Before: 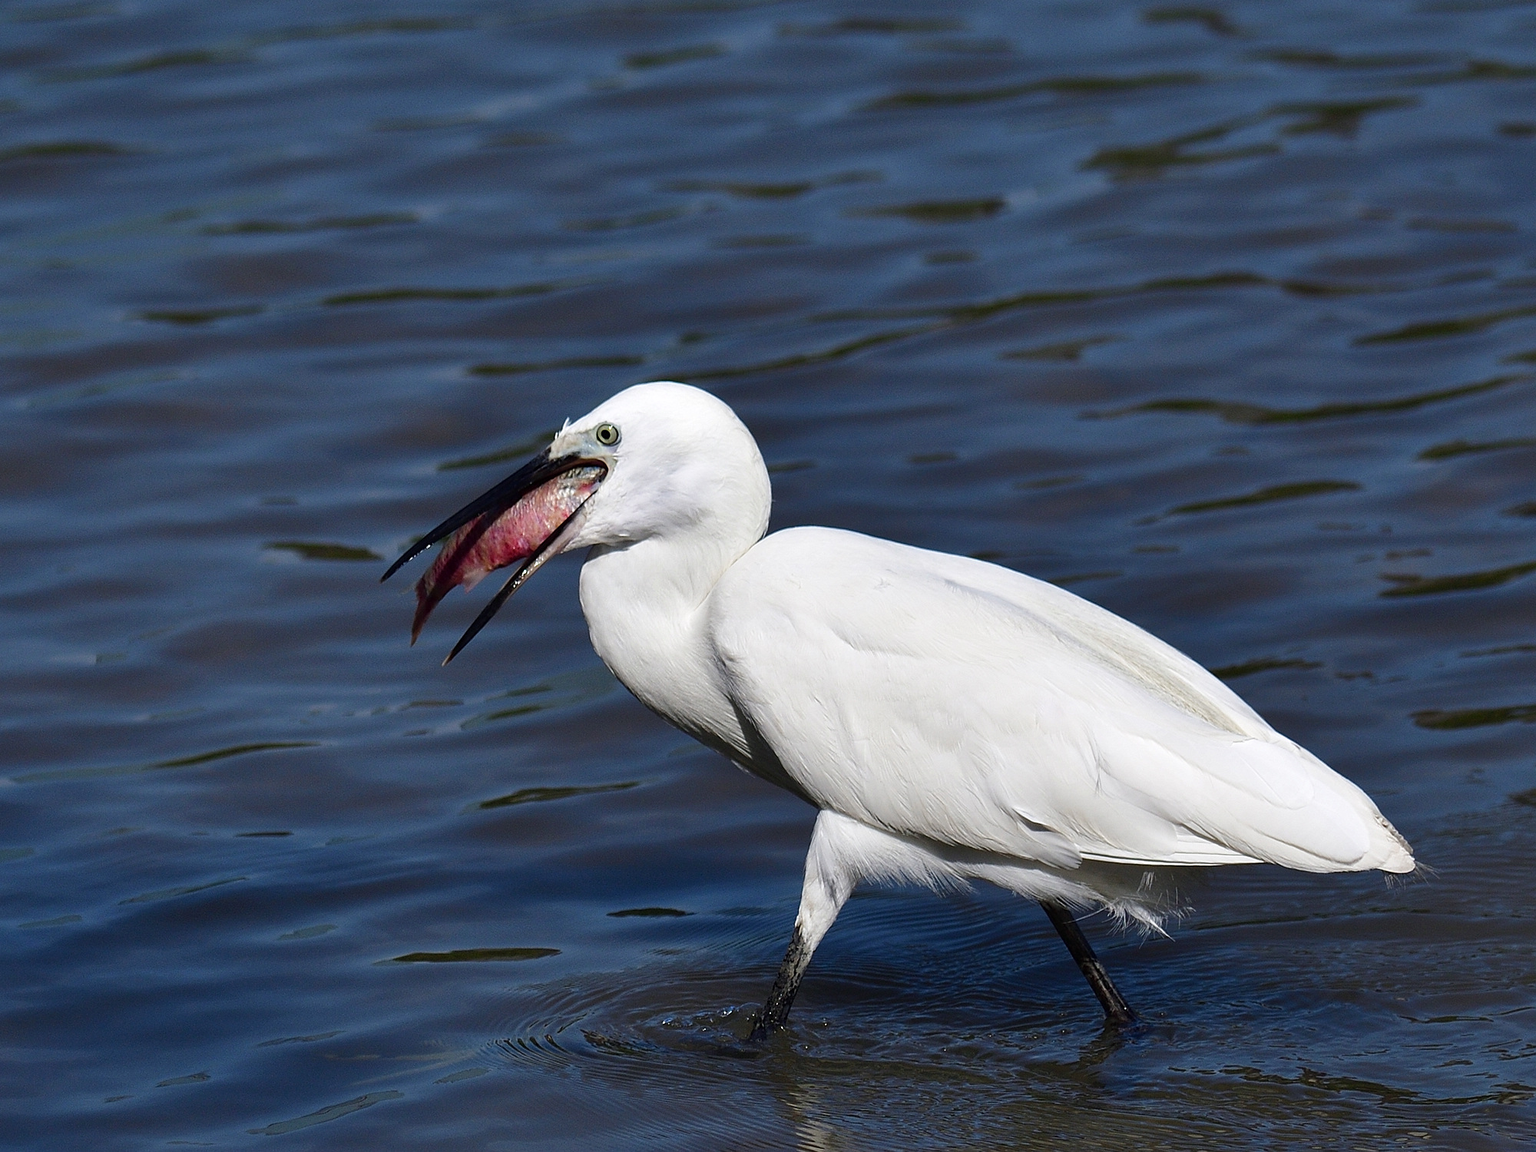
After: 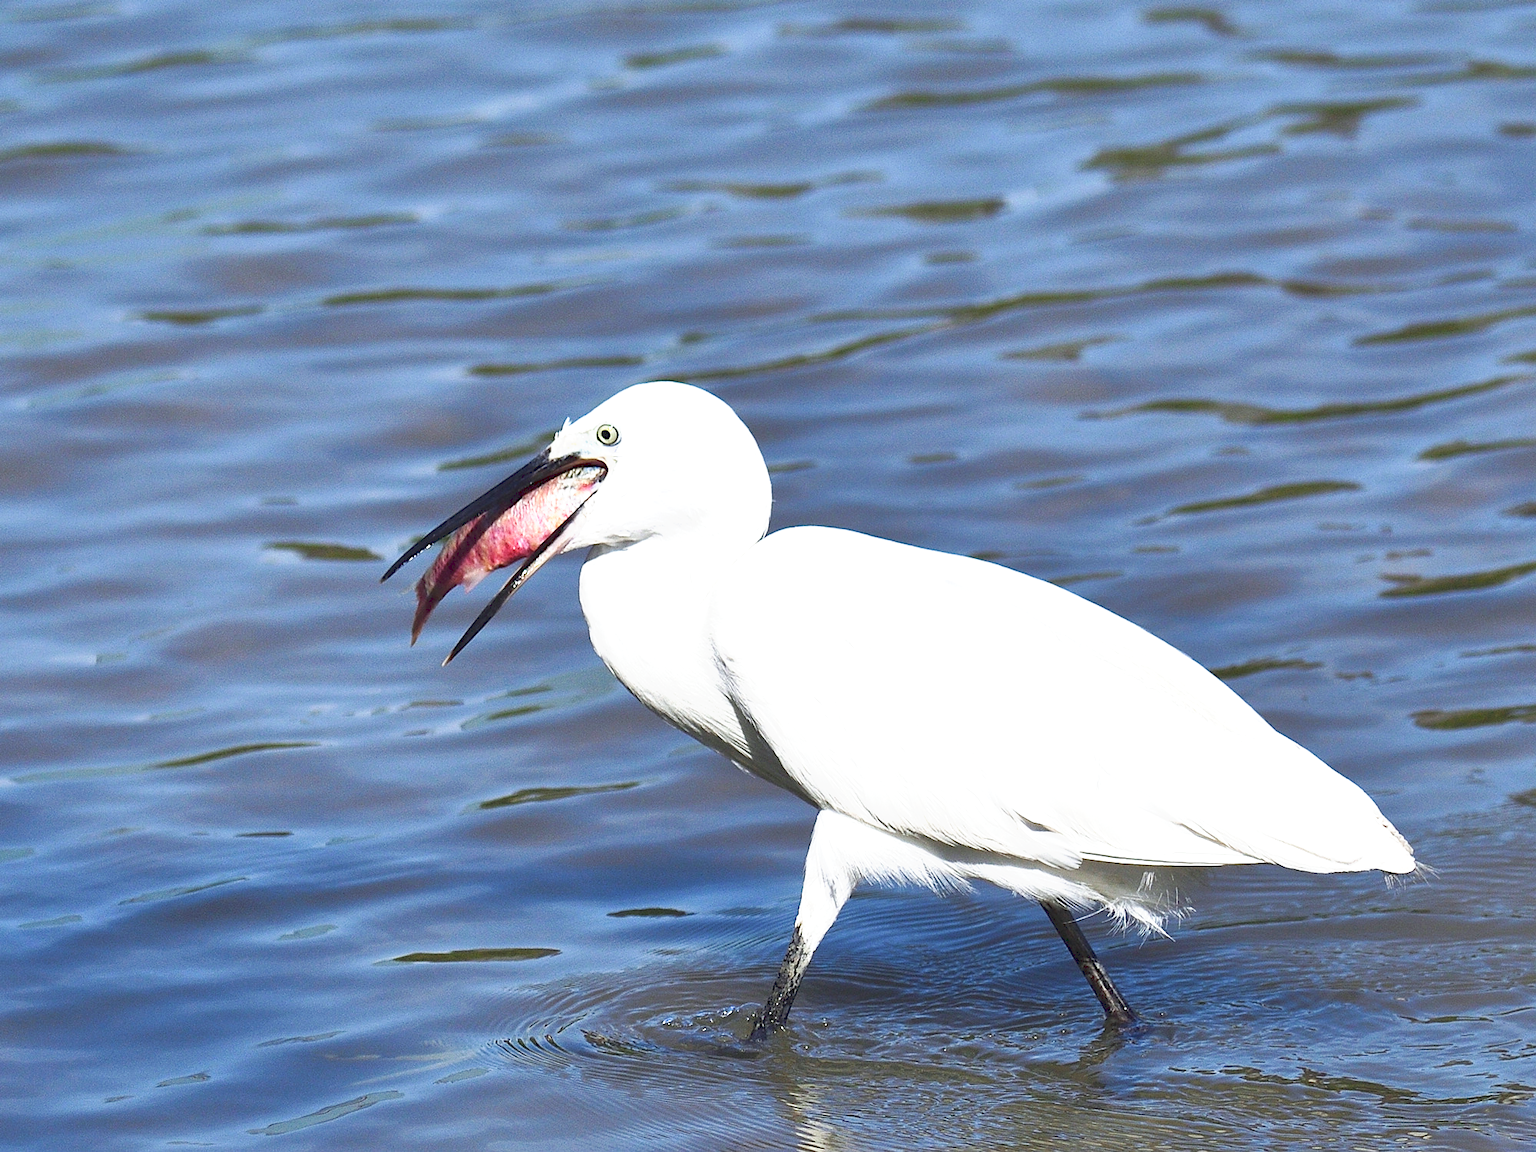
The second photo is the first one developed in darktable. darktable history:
tone curve: curves: ch0 [(0, 0) (0.003, 0.115) (0.011, 0.133) (0.025, 0.157) (0.044, 0.182) (0.069, 0.209) (0.1, 0.239) (0.136, 0.279) (0.177, 0.326) (0.224, 0.379) (0.277, 0.436) (0.335, 0.507) (0.399, 0.587) (0.468, 0.671) (0.543, 0.75) (0.623, 0.837) (0.709, 0.916) (0.801, 0.978) (0.898, 0.985) (1, 1)], preserve colors none
white balance: red 0.978, blue 0.999
exposure: black level correction 0.001, exposure 0.5 EV, compensate exposure bias true, compensate highlight preservation false
